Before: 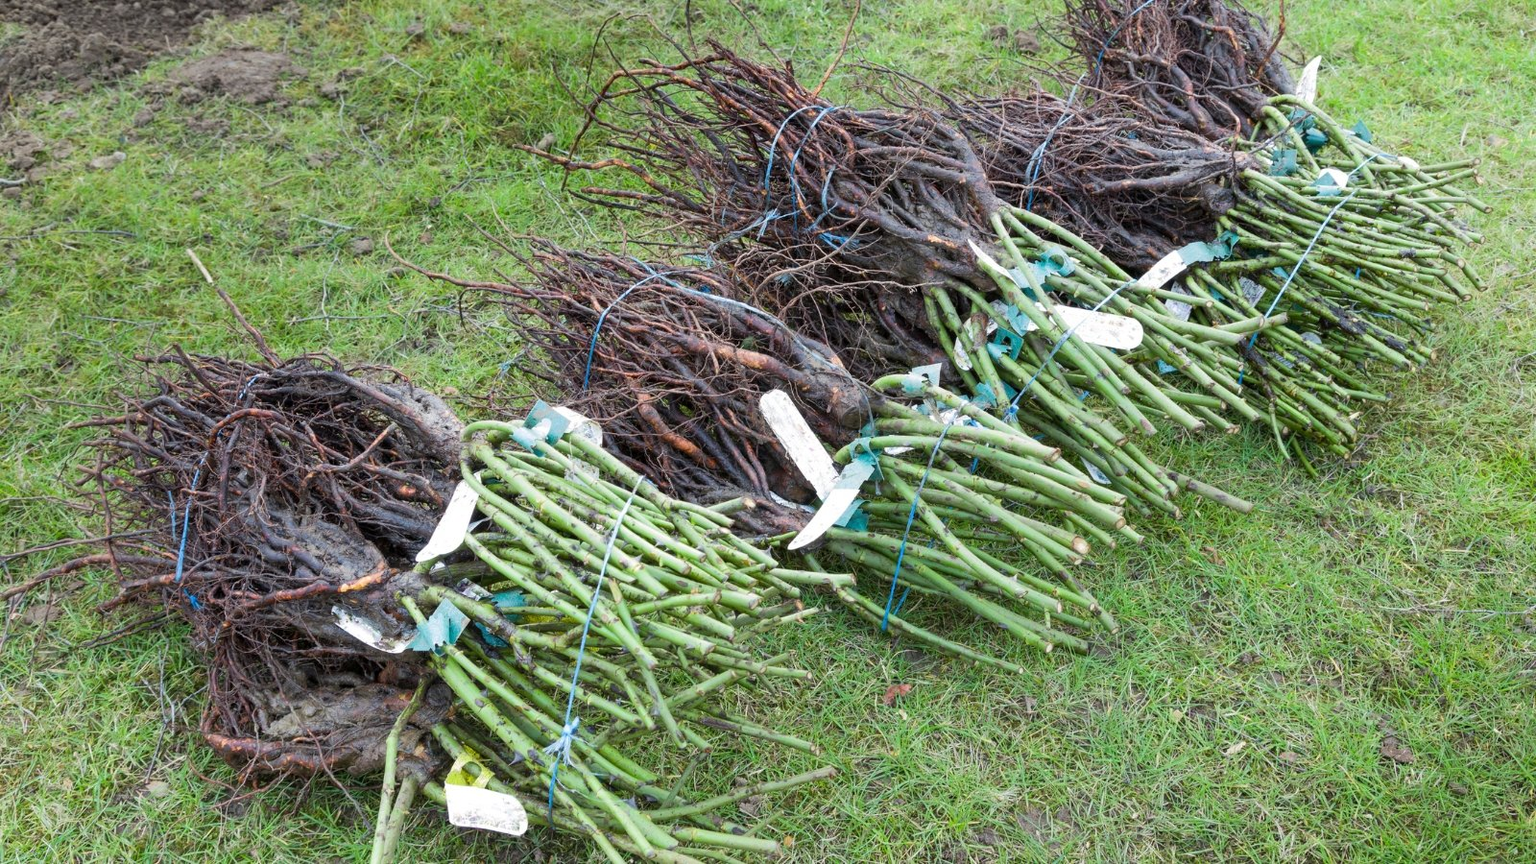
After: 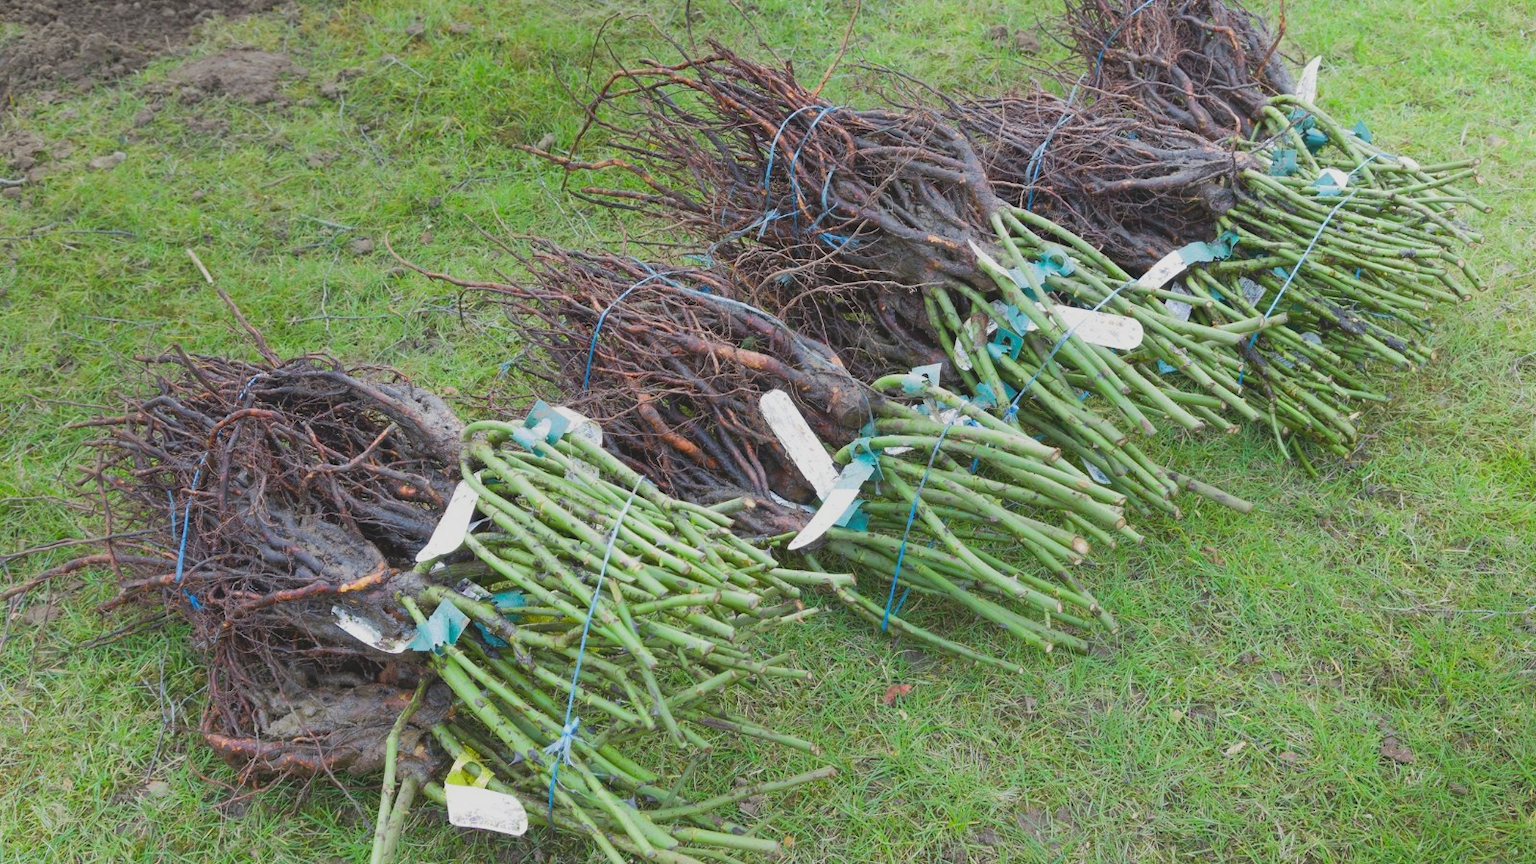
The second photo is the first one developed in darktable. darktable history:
local contrast: detail 71%
